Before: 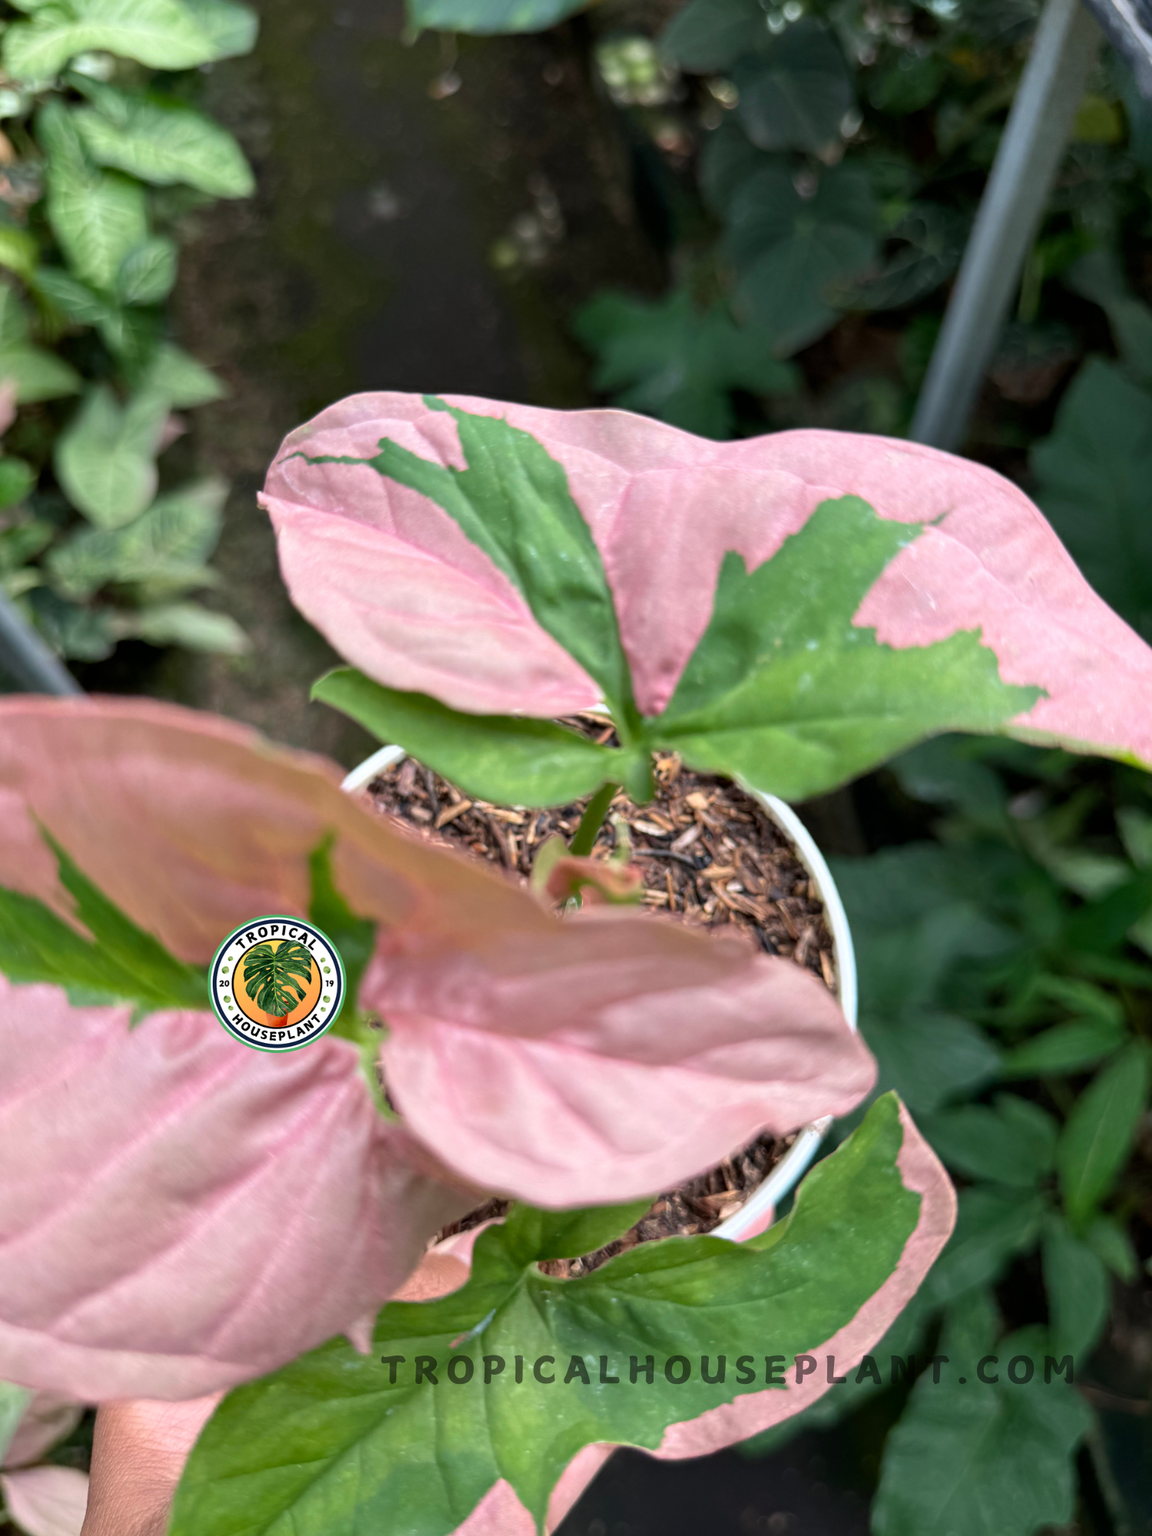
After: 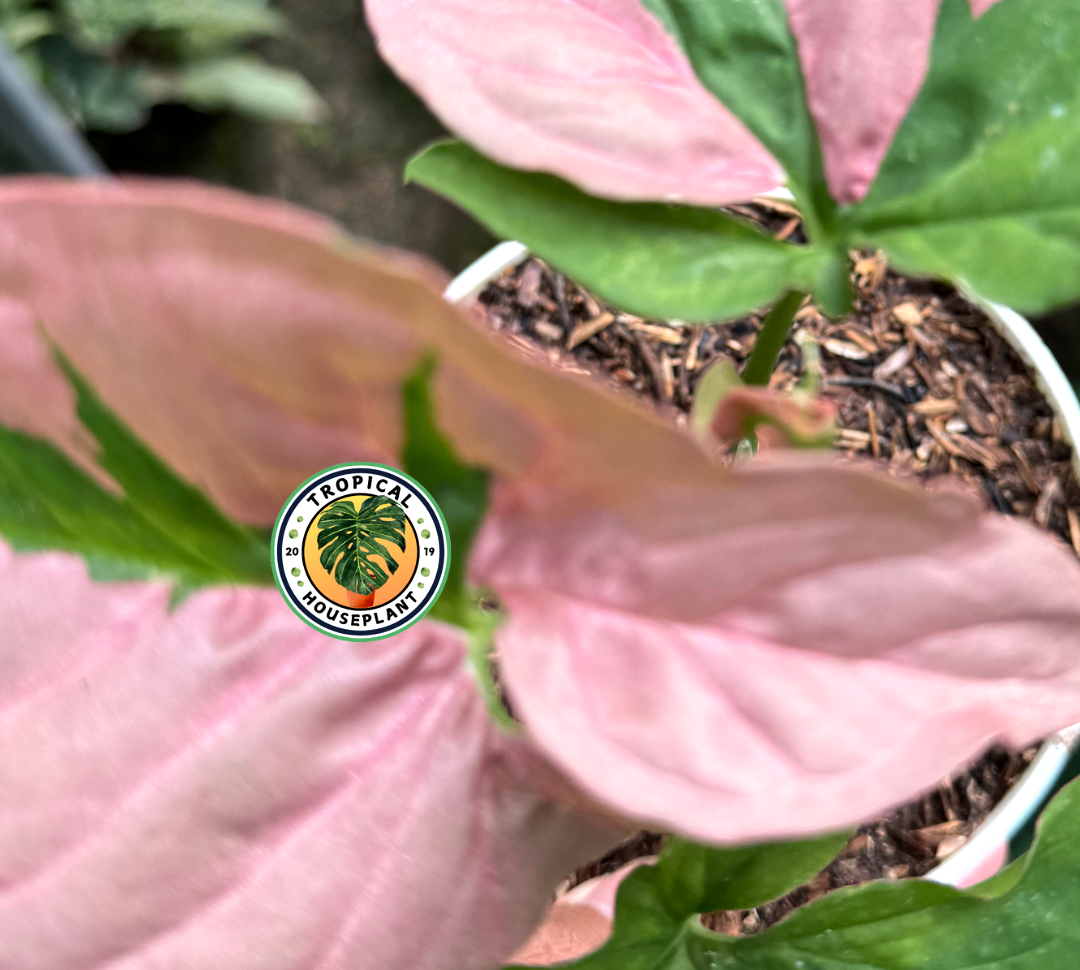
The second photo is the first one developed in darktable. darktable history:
crop: top 36.498%, right 27.964%, bottom 14.995%
tone equalizer: -8 EV -0.417 EV, -7 EV -0.389 EV, -6 EV -0.333 EV, -5 EV -0.222 EV, -3 EV 0.222 EV, -2 EV 0.333 EV, -1 EV 0.389 EV, +0 EV 0.417 EV, edges refinement/feathering 500, mask exposure compensation -1.57 EV, preserve details no
exposure: exposure -0.177 EV, compensate highlight preservation false
